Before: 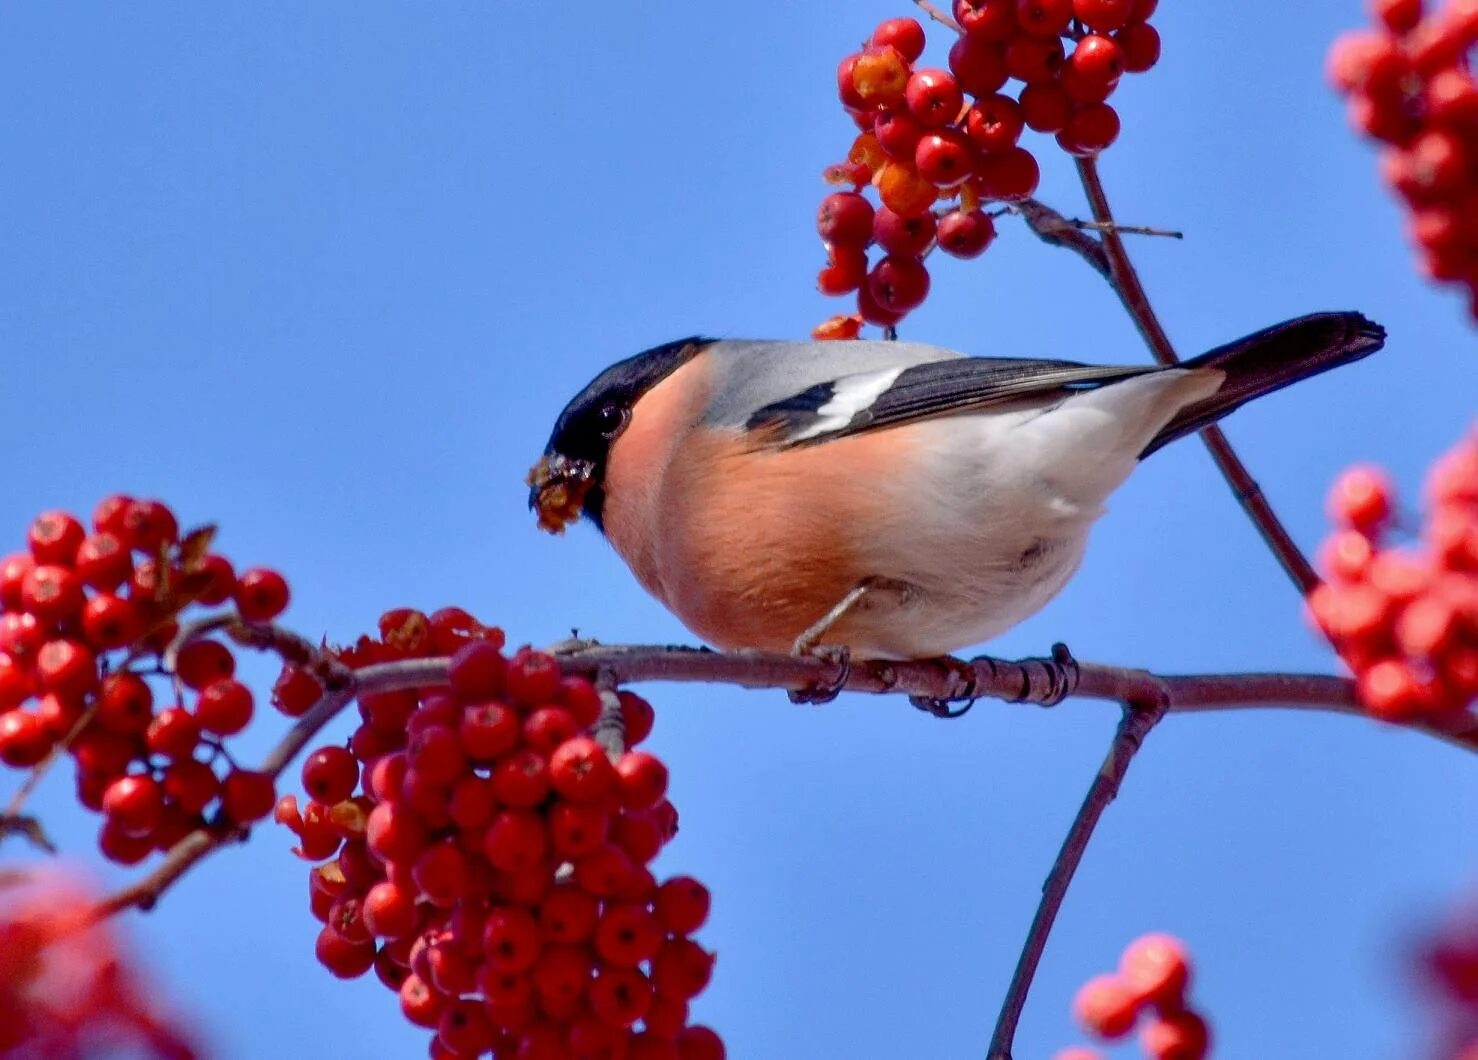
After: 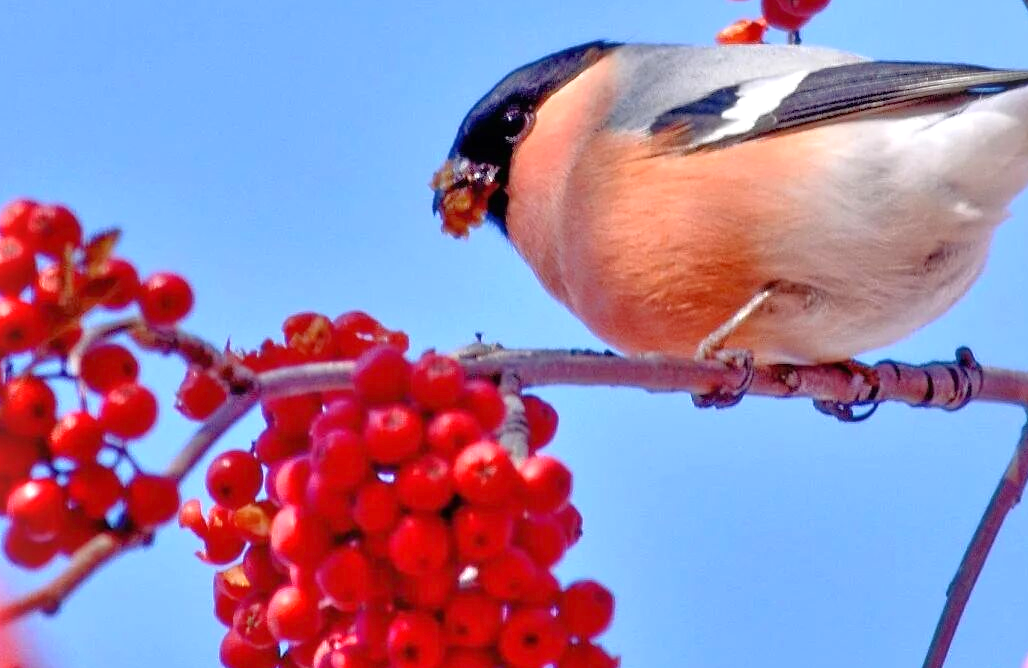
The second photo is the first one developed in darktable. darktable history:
vignetting: fall-off start 92.78%, brightness 0.031, saturation 0
tone equalizer: -7 EV 0.156 EV, -6 EV 0.568 EV, -5 EV 1.12 EV, -4 EV 1.37 EV, -3 EV 1.12 EV, -2 EV 0.6 EV, -1 EV 0.162 EV, mask exposure compensation -0.505 EV
exposure: black level correction 0, exposure 0.5 EV, compensate highlight preservation false
crop: left 6.504%, top 27.987%, right 23.937%, bottom 8.966%
